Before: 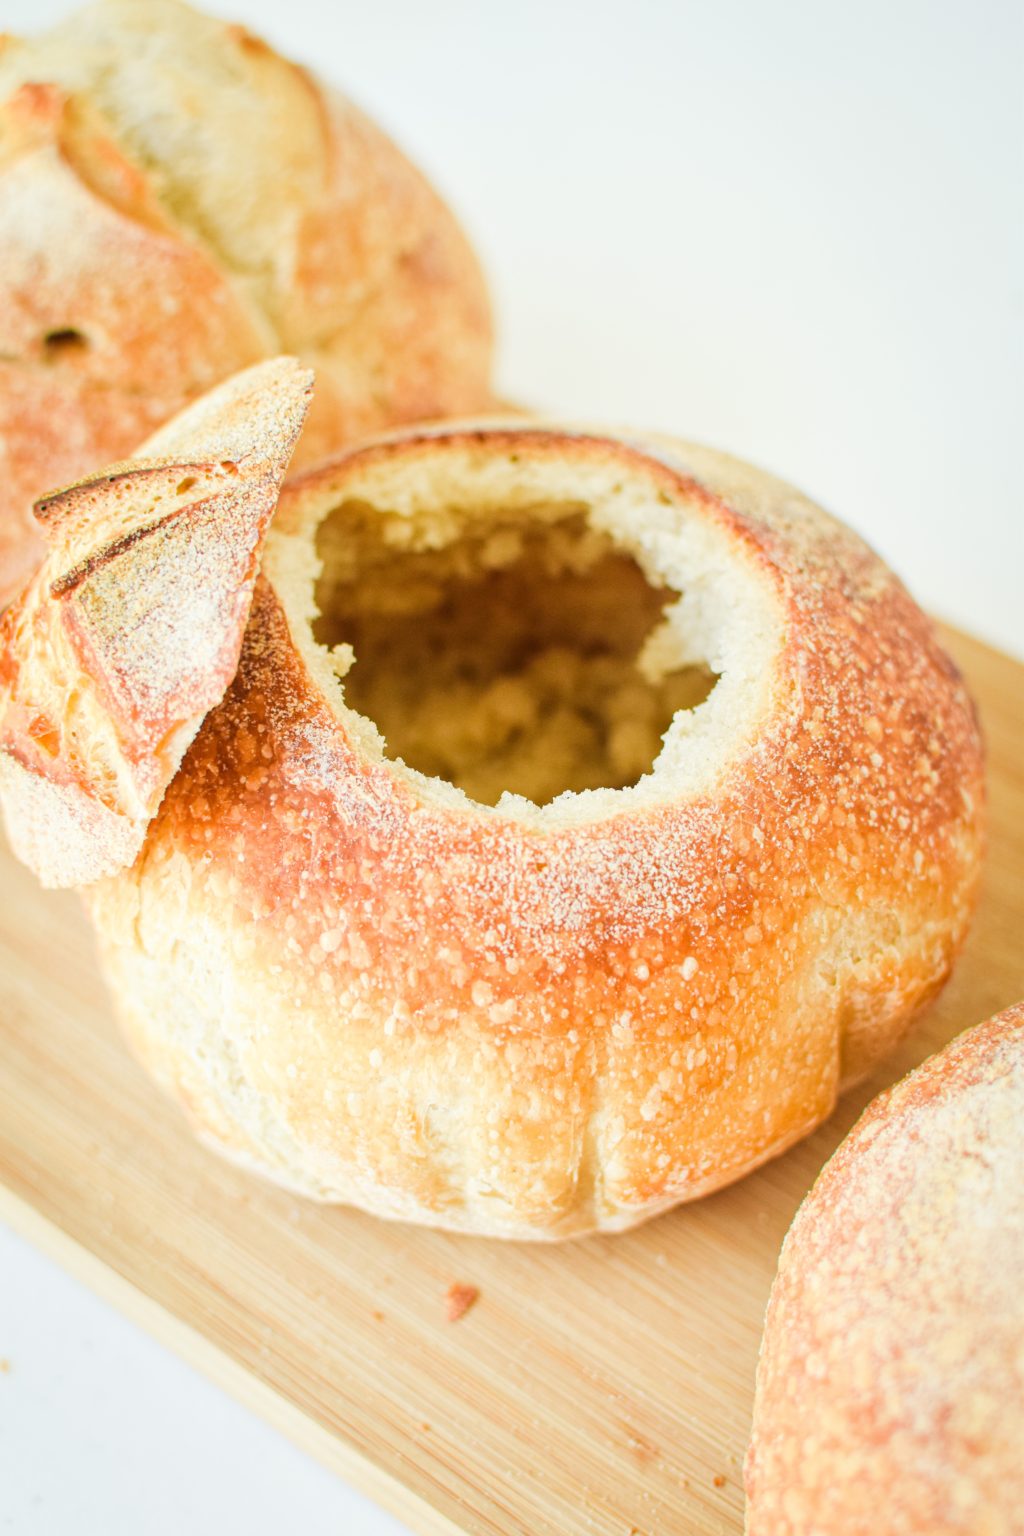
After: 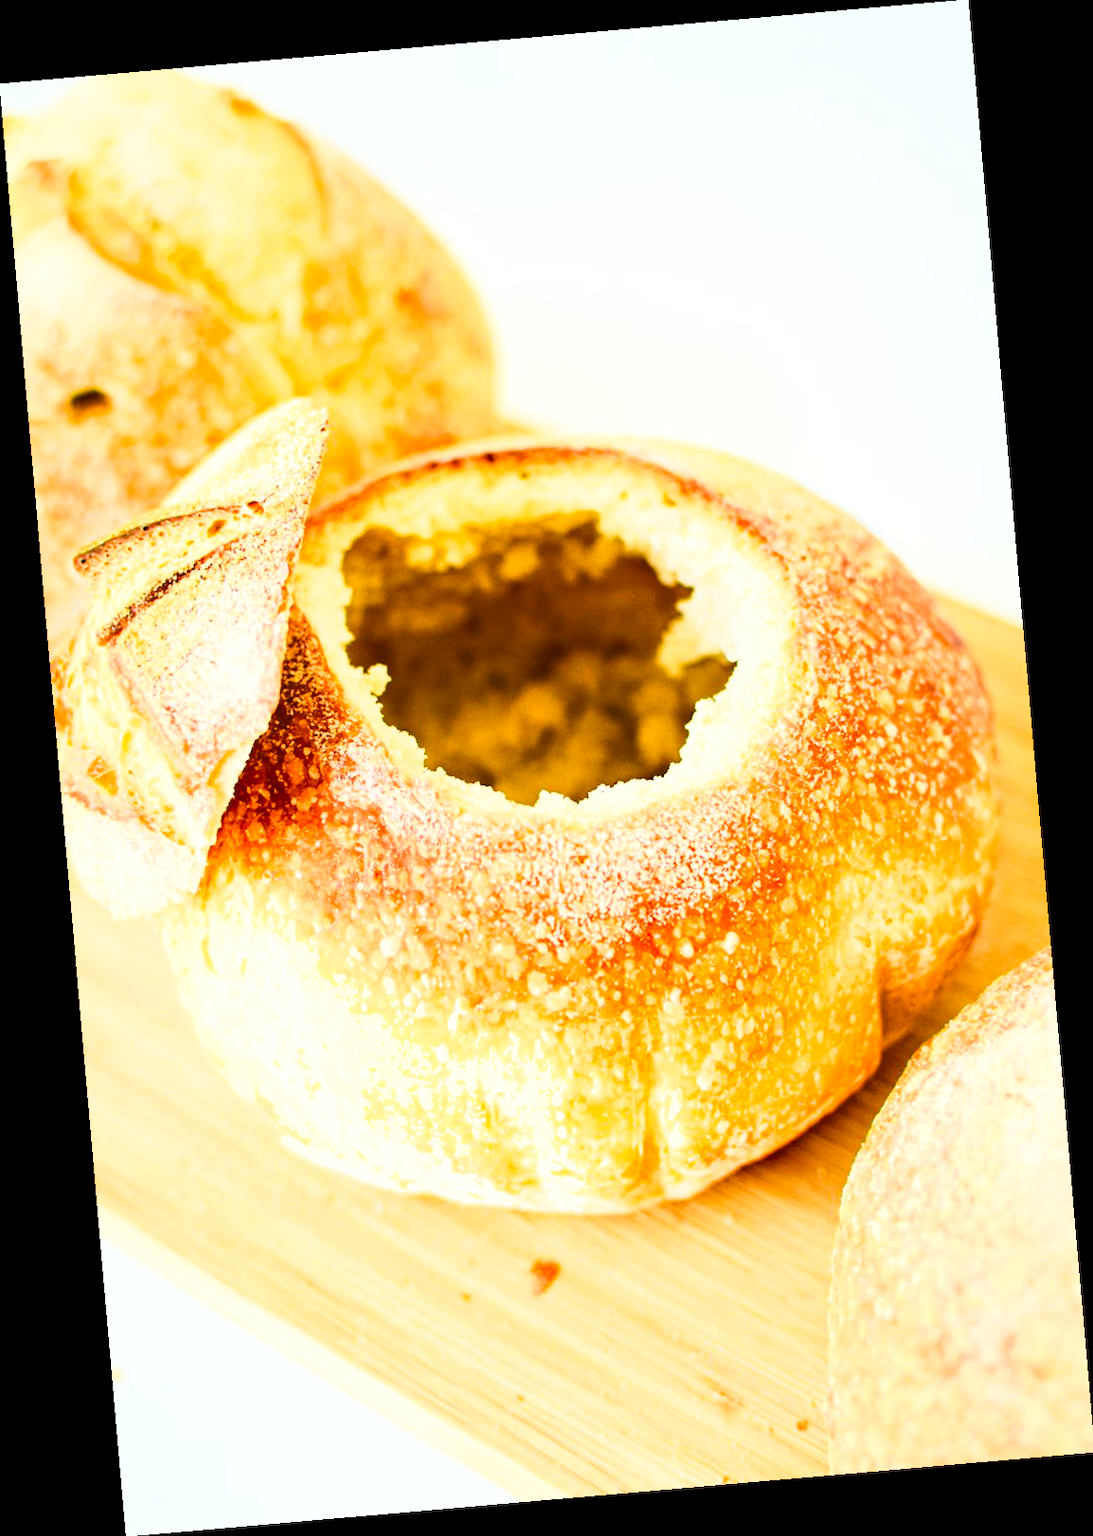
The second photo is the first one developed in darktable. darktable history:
shadows and highlights: soften with gaussian
base curve: curves: ch0 [(0, 0) (0.557, 0.834) (1, 1)]
rotate and perspective: rotation -4.98°, automatic cropping off
color balance rgb: global offset › luminance -0.51%, perceptual saturation grading › global saturation 27.53%, perceptual saturation grading › highlights -25%, perceptual saturation grading › shadows 25%, perceptual brilliance grading › highlights 6.62%, perceptual brilliance grading › mid-tones 17.07%, perceptual brilliance grading › shadows -5.23%
